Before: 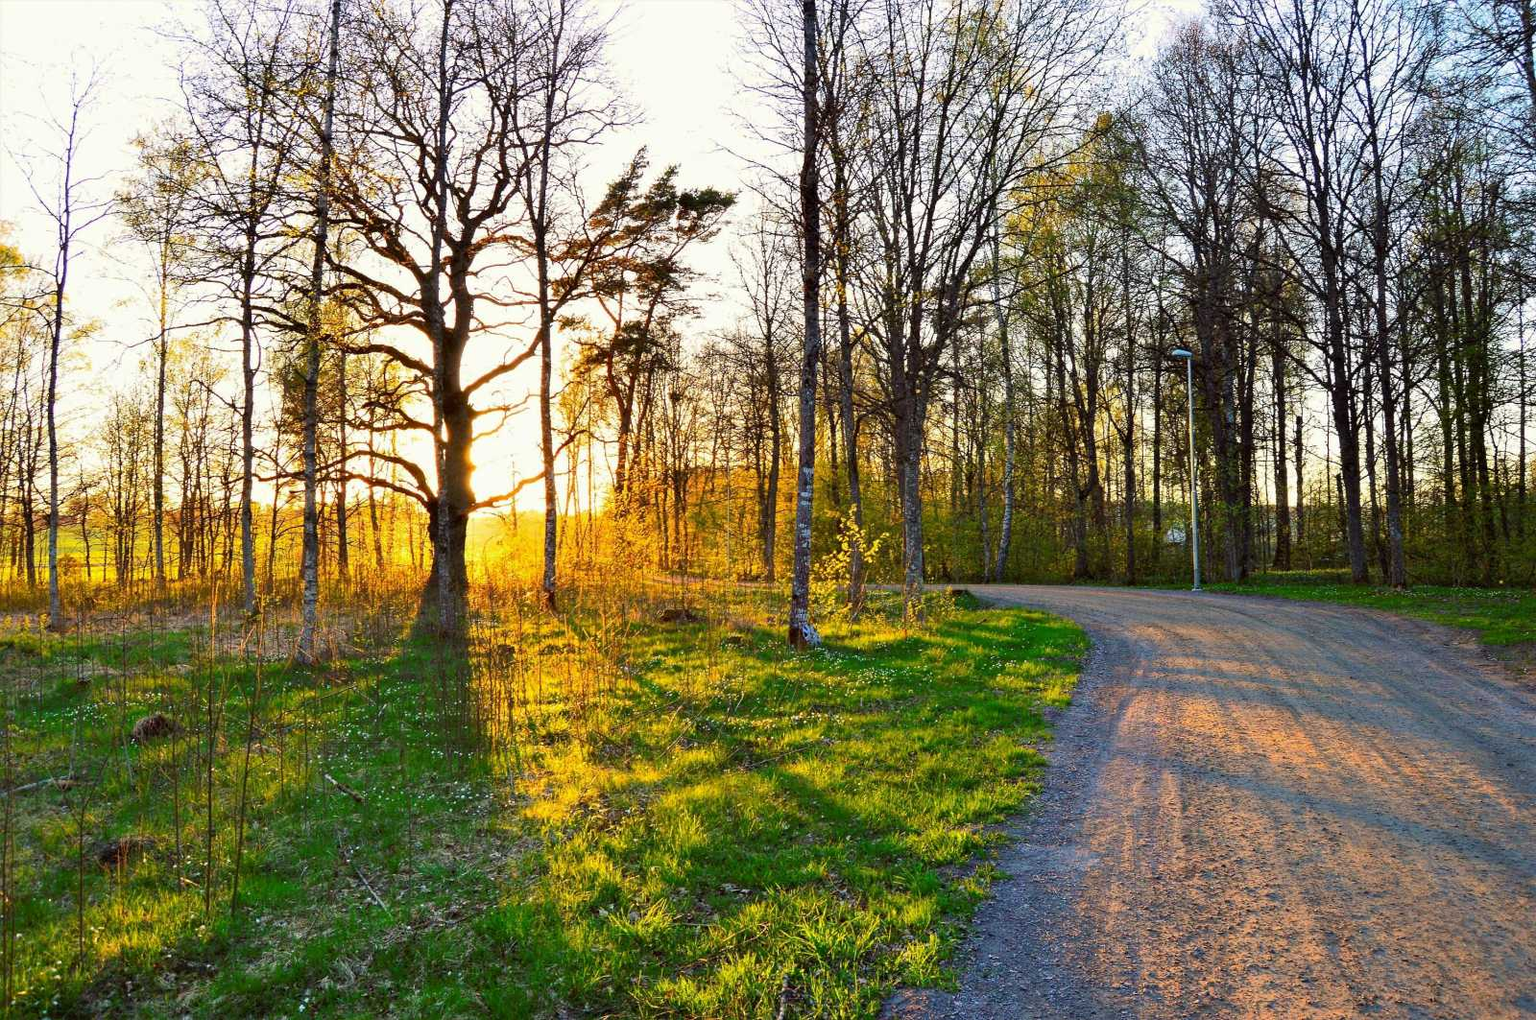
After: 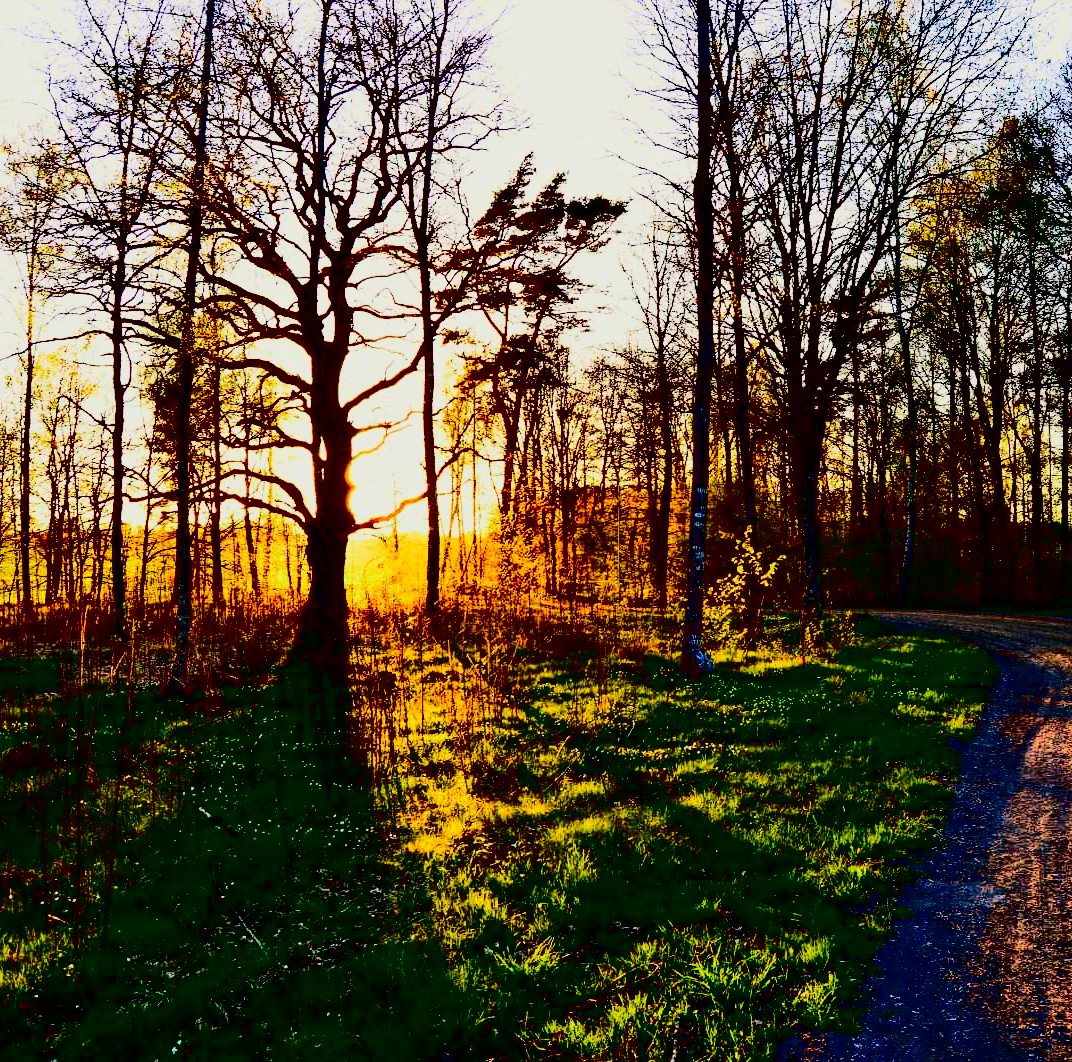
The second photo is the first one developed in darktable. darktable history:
crop and rotate: left 8.81%, right 24.132%
contrast brightness saturation: contrast 0.755, brightness -0.99, saturation 0.999
filmic rgb: black relative exposure -7.65 EV, white relative exposure 4.56 EV, hardness 3.61, color science v5 (2021), iterations of high-quality reconstruction 0, contrast in shadows safe, contrast in highlights safe
